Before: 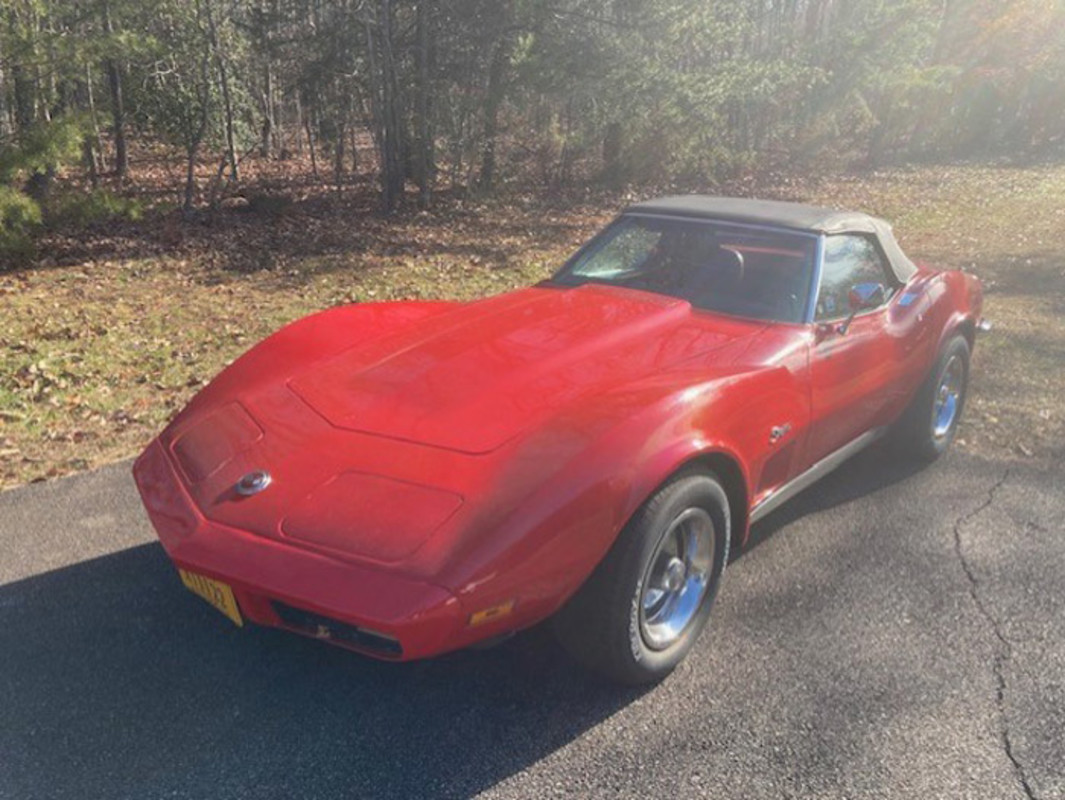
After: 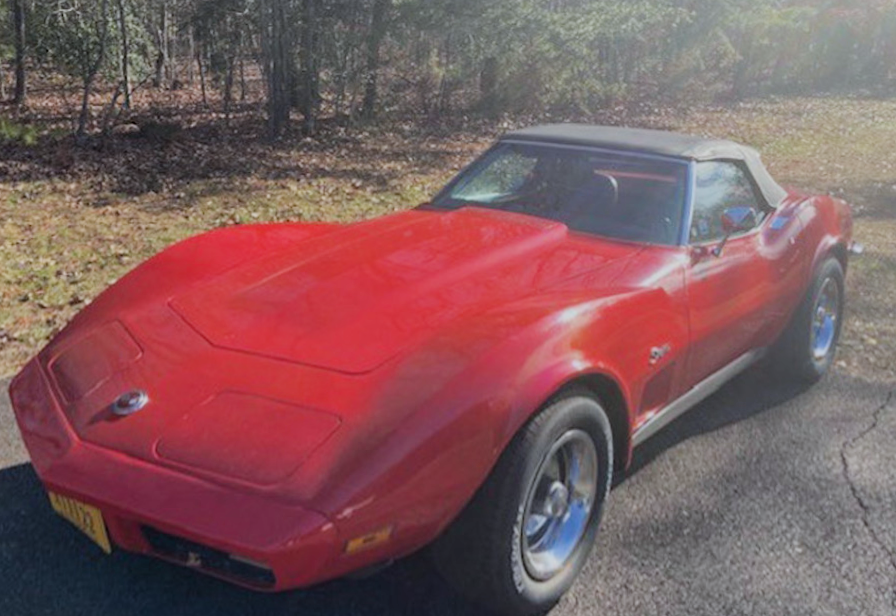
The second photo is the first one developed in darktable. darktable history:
white balance: red 0.967, blue 1.049
filmic rgb: black relative exposure -7.65 EV, white relative exposure 4.56 EV, hardness 3.61, contrast 1.05
haze removal: compatibility mode true, adaptive false
rotate and perspective: rotation 0.215°, lens shift (vertical) -0.139, crop left 0.069, crop right 0.939, crop top 0.002, crop bottom 0.996
crop: left 8.155%, top 6.611%, bottom 15.385%
